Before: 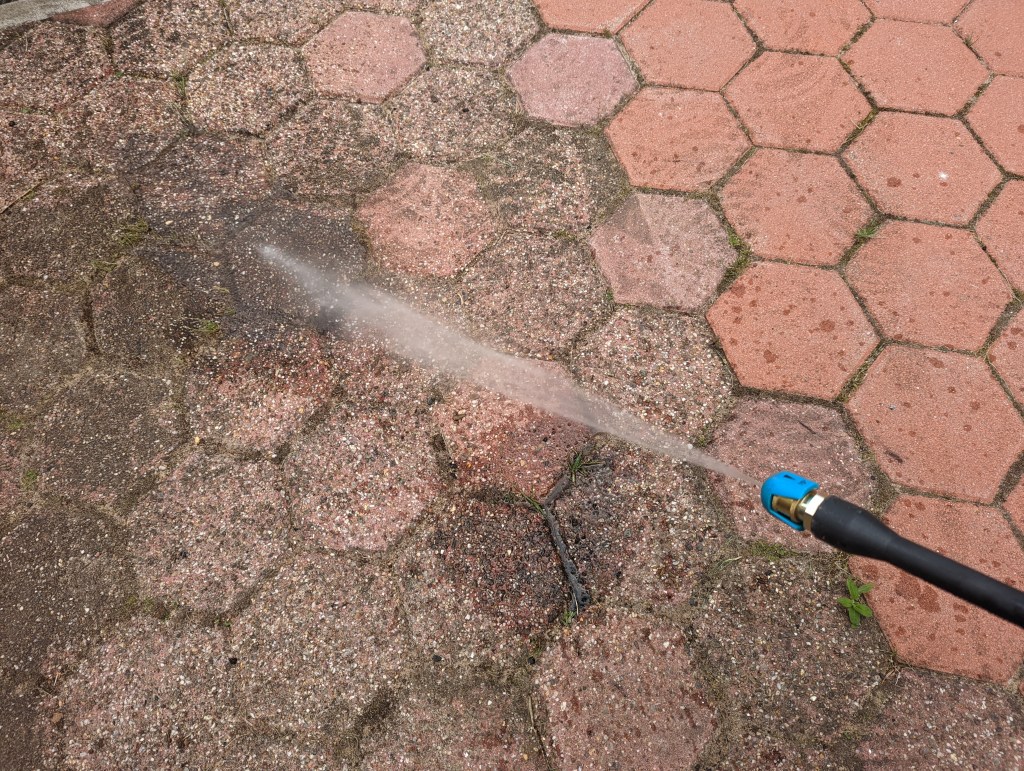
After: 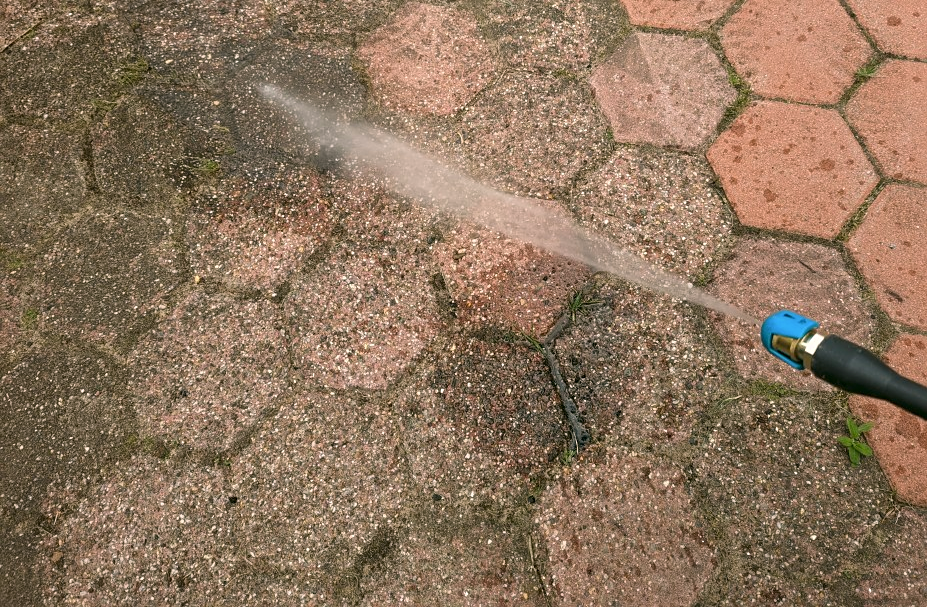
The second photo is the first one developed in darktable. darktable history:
sharpen: amount 0.2
color correction: highlights a* 4.02, highlights b* 4.98, shadows a* -7.55, shadows b* 4.98
crop: top 20.916%, right 9.437%, bottom 0.316%
